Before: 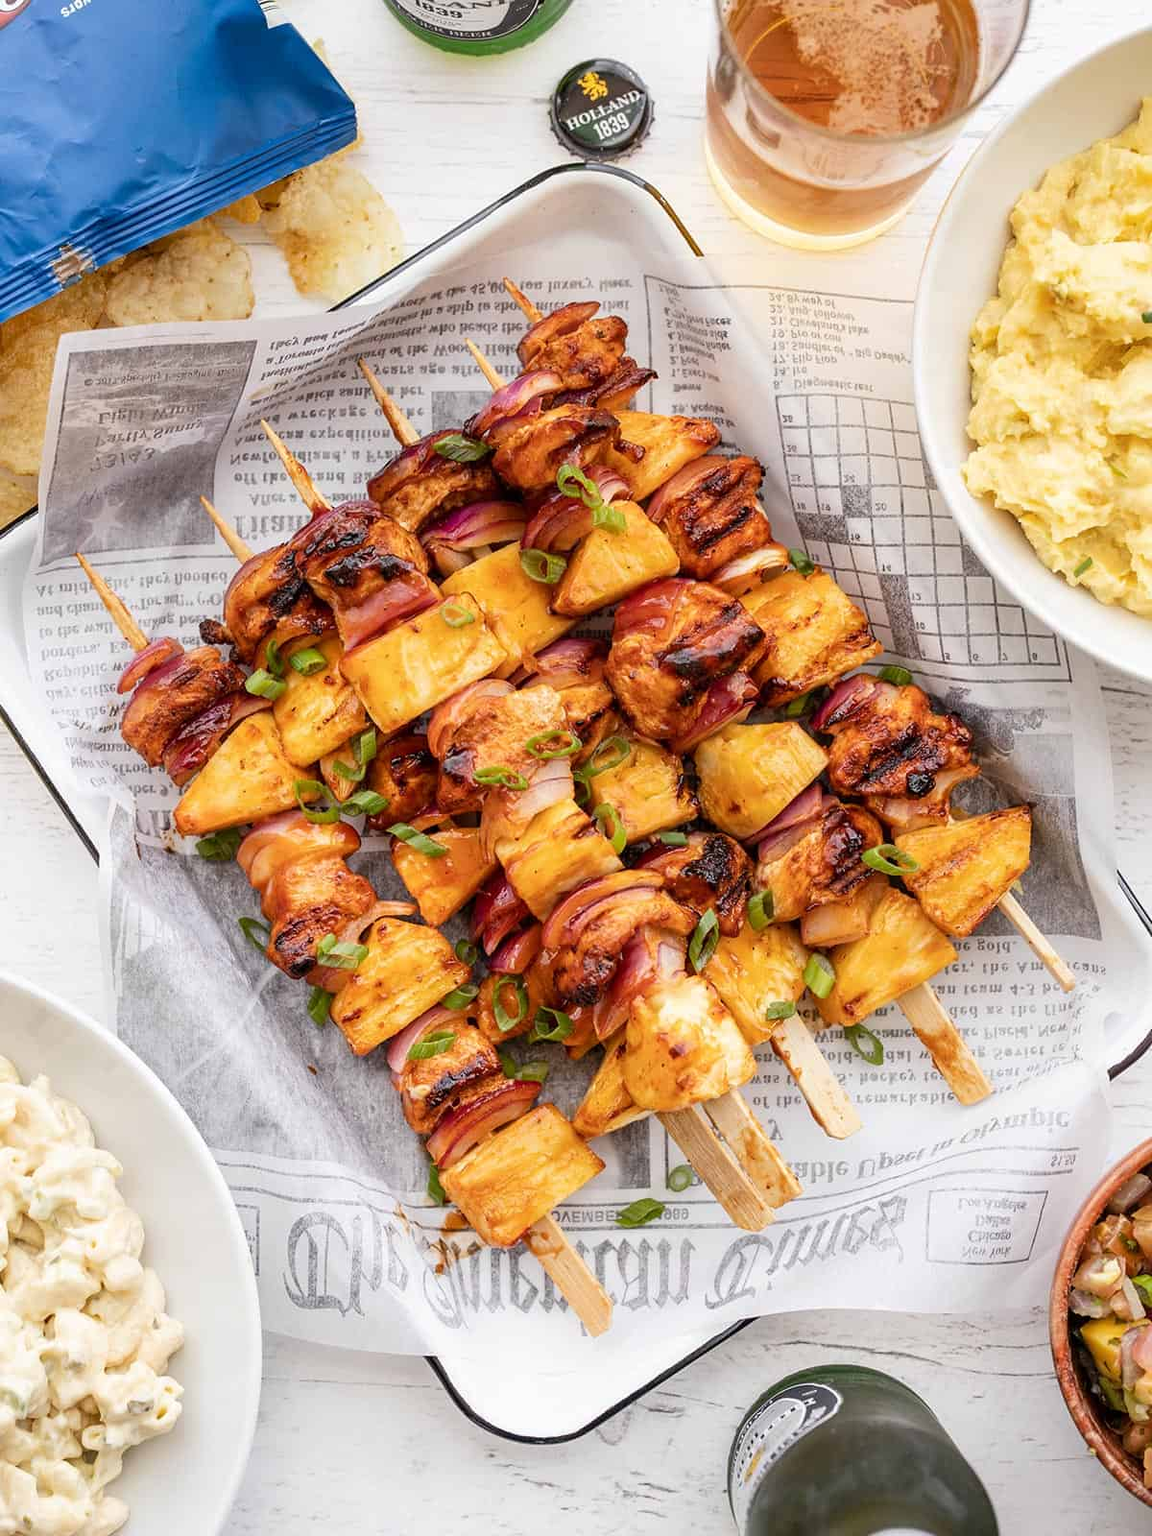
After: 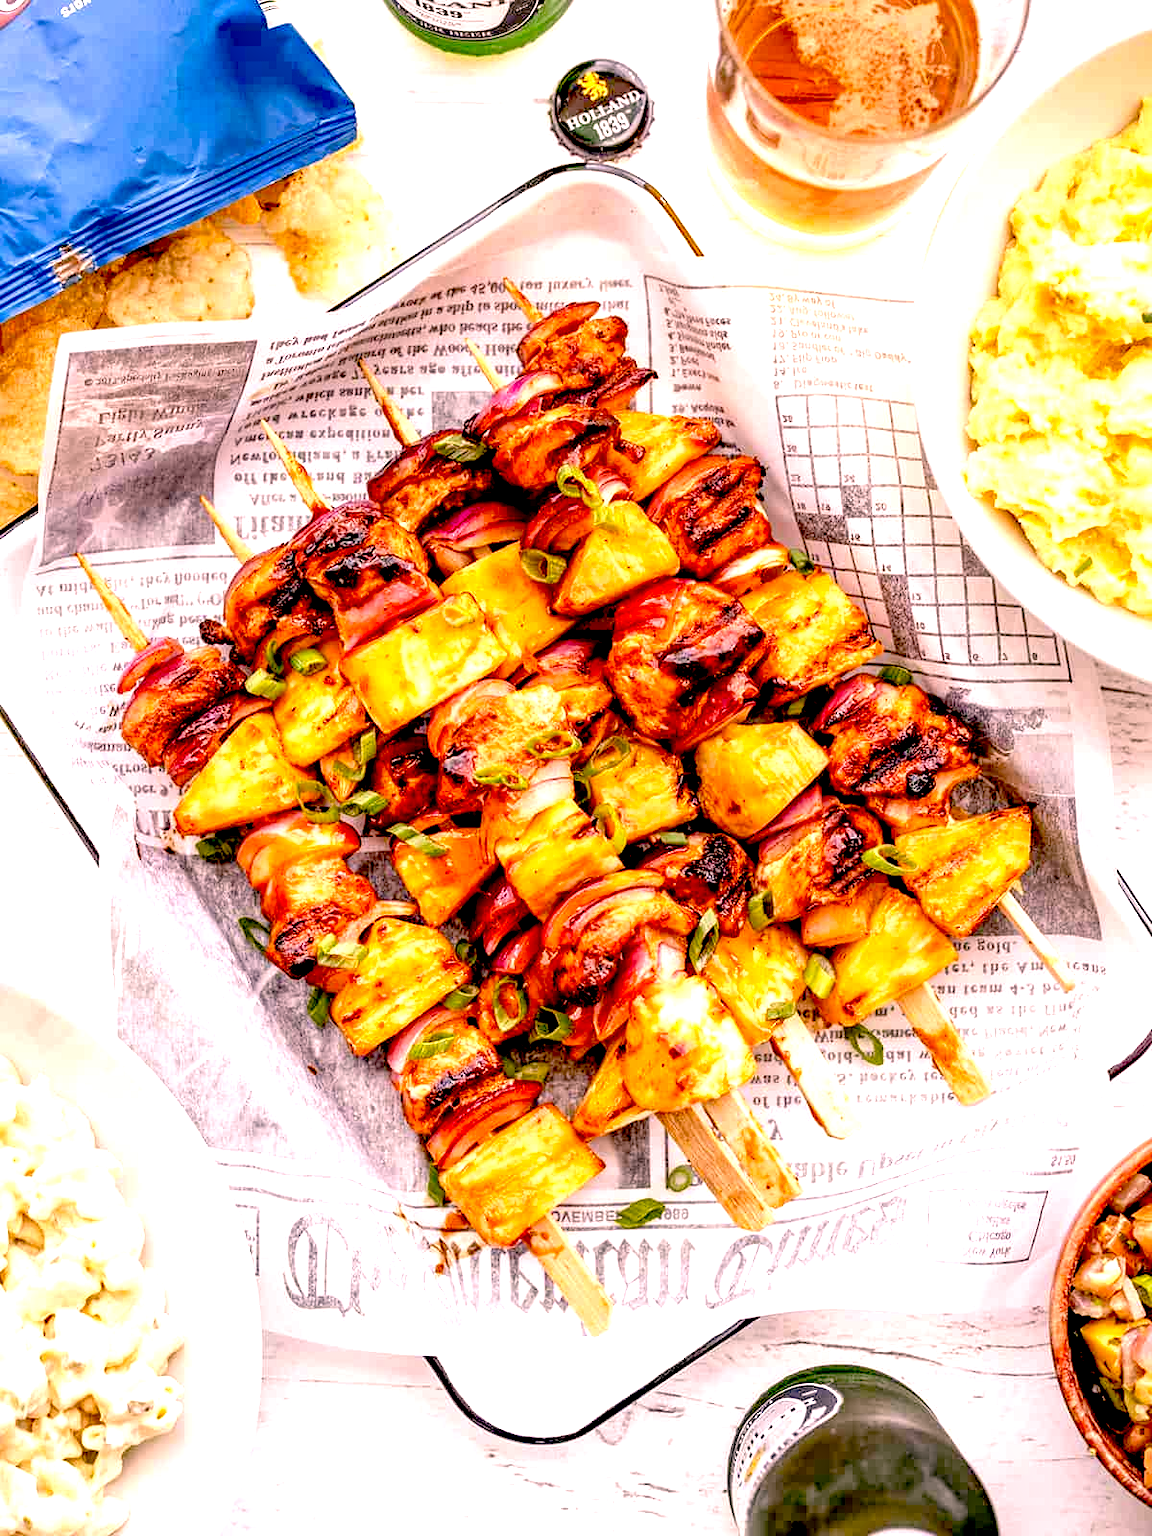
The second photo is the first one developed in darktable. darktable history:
color correction: highlights a* 14.55, highlights b* 4.79
haze removal: adaptive false
local contrast: on, module defaults
exposure: black level correction 0.037, exposure 0.903 EV, compensate exposure bias true, compensate highlight preservation false
